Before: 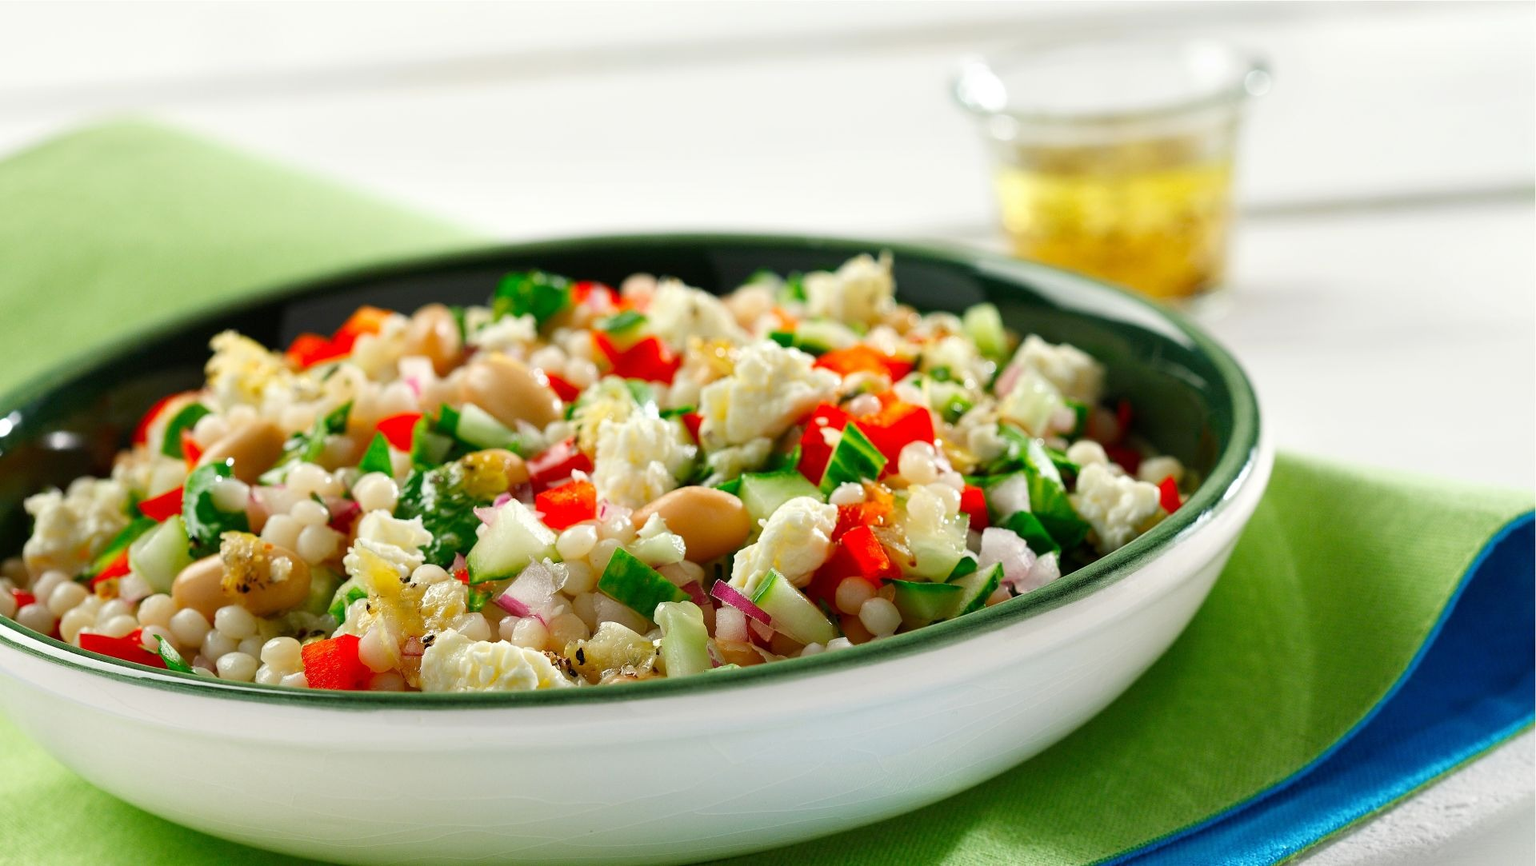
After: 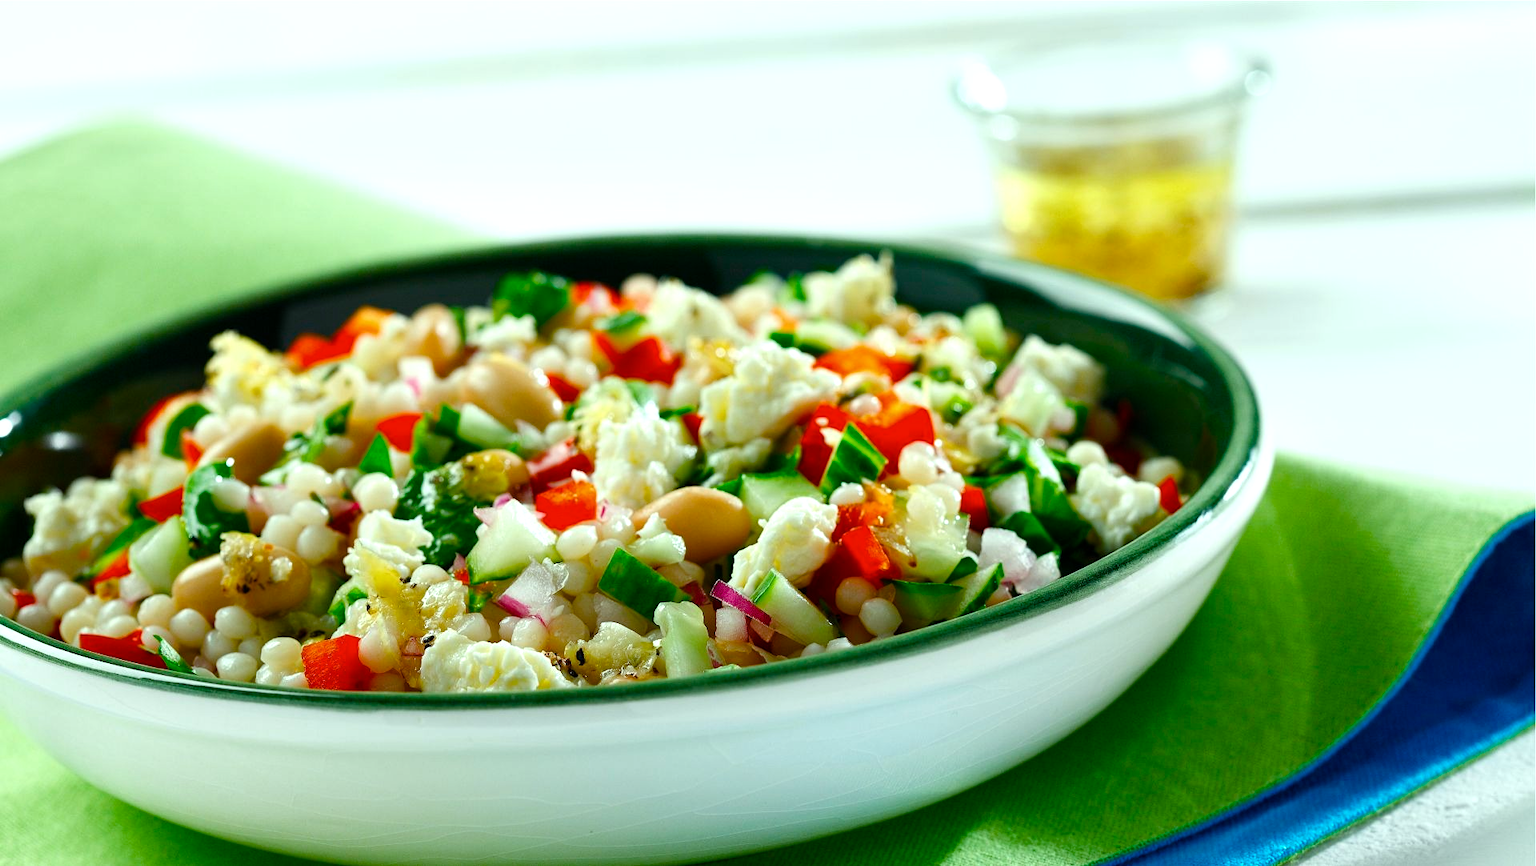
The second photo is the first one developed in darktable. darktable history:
color balance rgb: power › luminance -7.994%, power › chroma 1.125%, power › hue 217.85°, highlights gain › luminance 19.986%, highlights gain › chroma 2.778%, highlights gain › hue 173.21°, global offset › hue 169.02°, perceptual saturation grading › global saturation 34.583%, perceptual saturation grading › highlights -29.863%, perceptual saturation grading › shadows 34.707%
contrast brightness saturation: saturation -0.055
